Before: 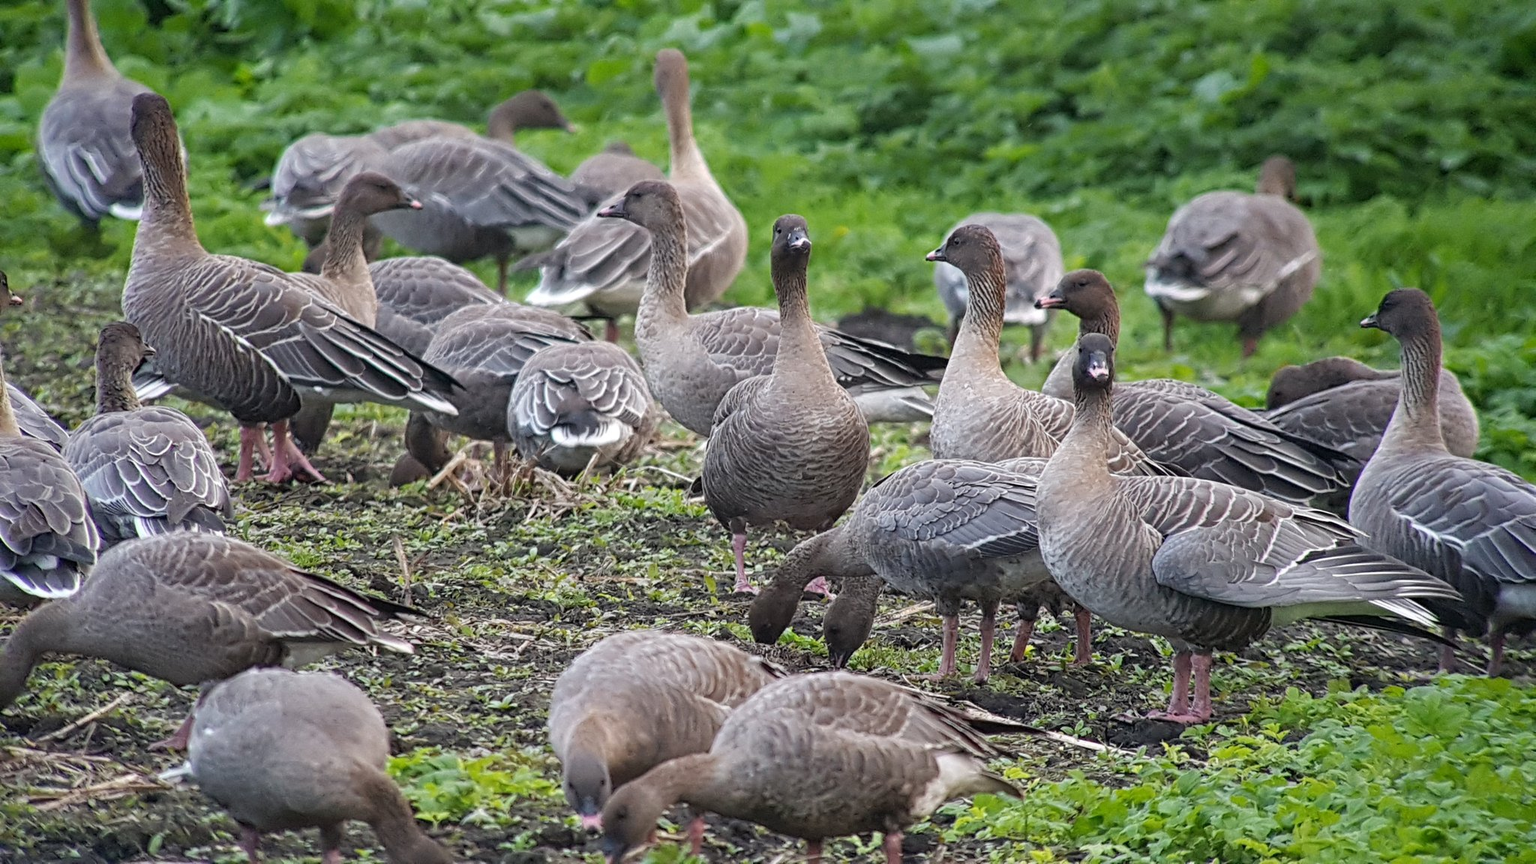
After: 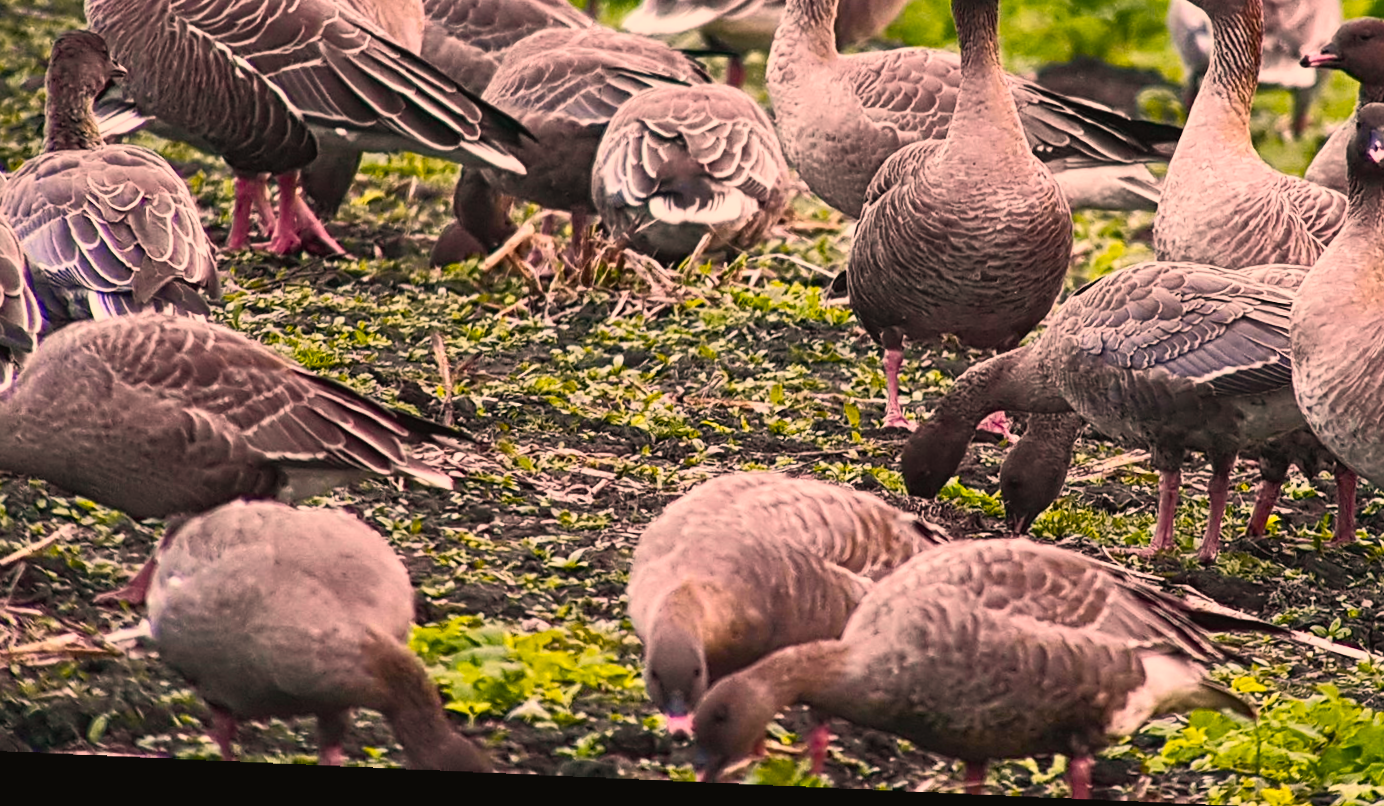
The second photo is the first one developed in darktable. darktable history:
color correction: highlights a* 21.16, highlights b* 19.61
white balance: emerald 1
color balance rgb: perceptual saturation grading › global saturation 25%, global vibrance 20%
contrast brightness saturation: contrast 0.07, brightness -0.14, saturation 0.11
tone curve: curves: ch0 [(0, 0.026) (0.172, 0.194) (0.398, 0.437) (0.469, 0.544) (0.612, 0.741) (0.845, 0.926) (1, 0.968)]; ch1 [(0, 0) (0.437, 0.453) (0.472, 0.467) (0.502, 0.502) (0.531, 0.537) (0.574, 0.583) (0.617, 0.64) (0.699, 0.749) (0.859, 0.919) (1, 1)]; ch2 [(0, 0) (0.33, 0.301) (0.421, 0.443) (0.476, 0.502) (0.511, 0.504) (0.553, 0.55) (0.595, 0.586) (0.664, 0.664) (1, 1)], color space Lab, independent channels, preserve colors none
crop and rotate: angle -0.82°, left 3.85%, top 31.828%, right 27.992%
rotate and perspective: rotation 1.72°, automatic cropping off
